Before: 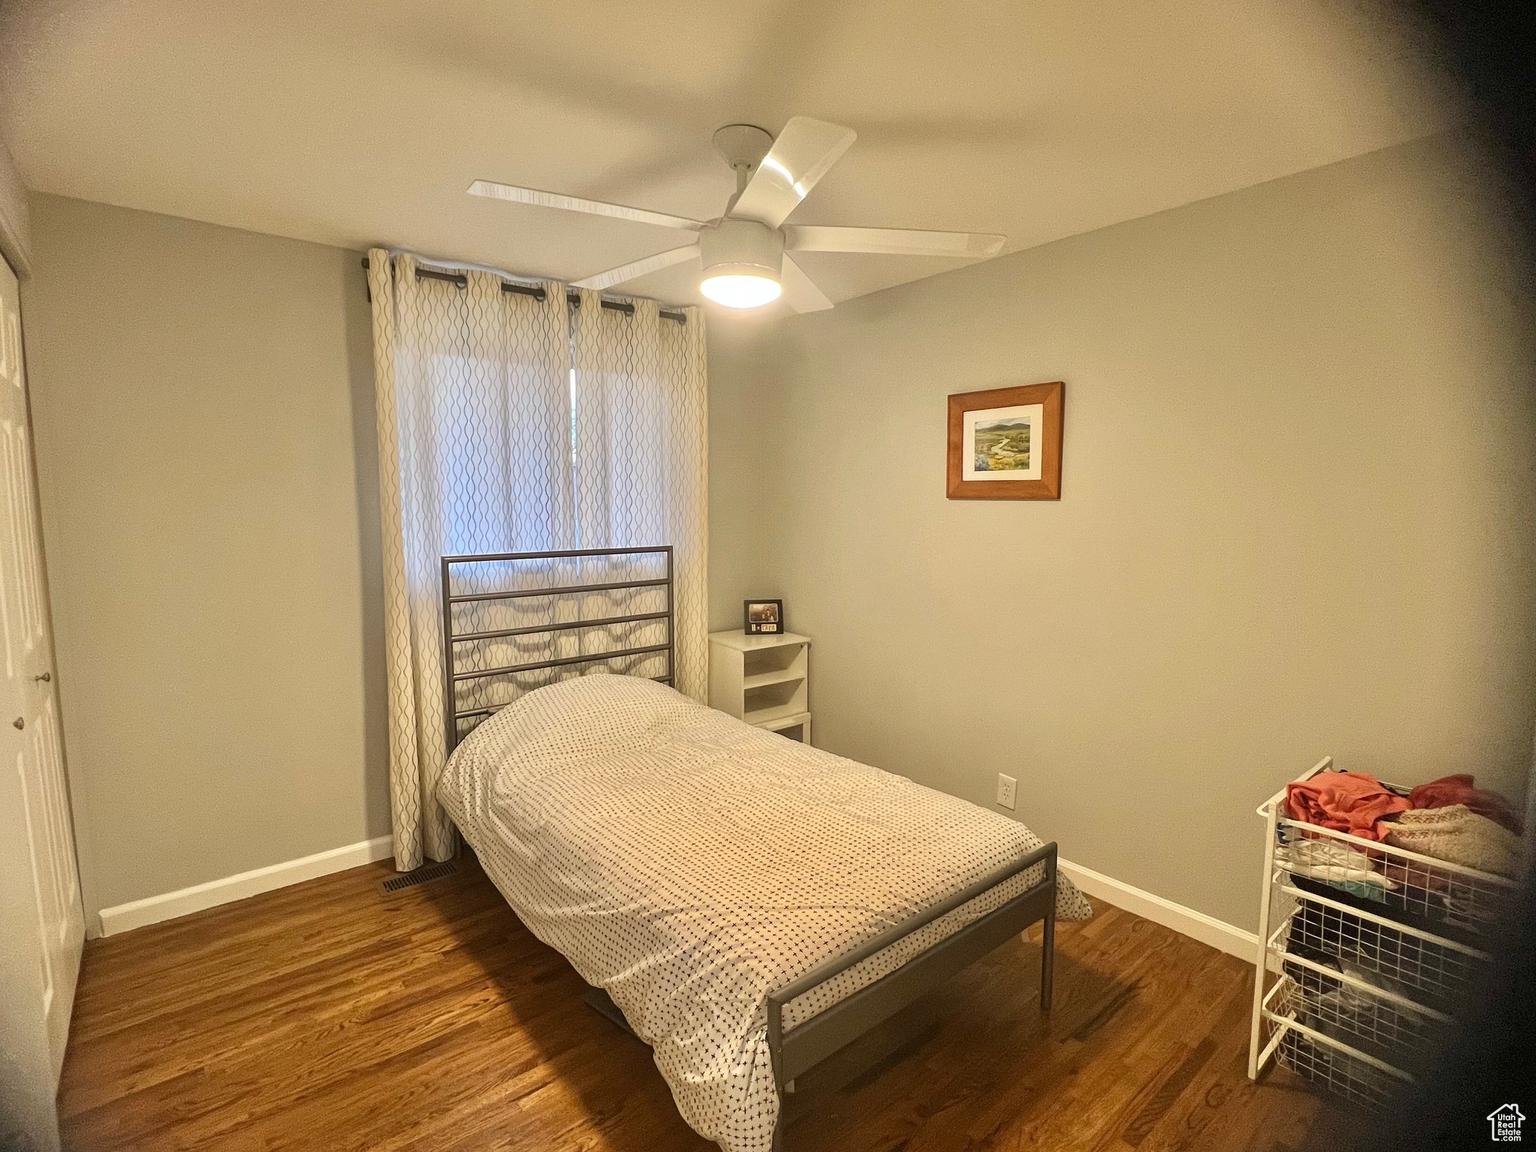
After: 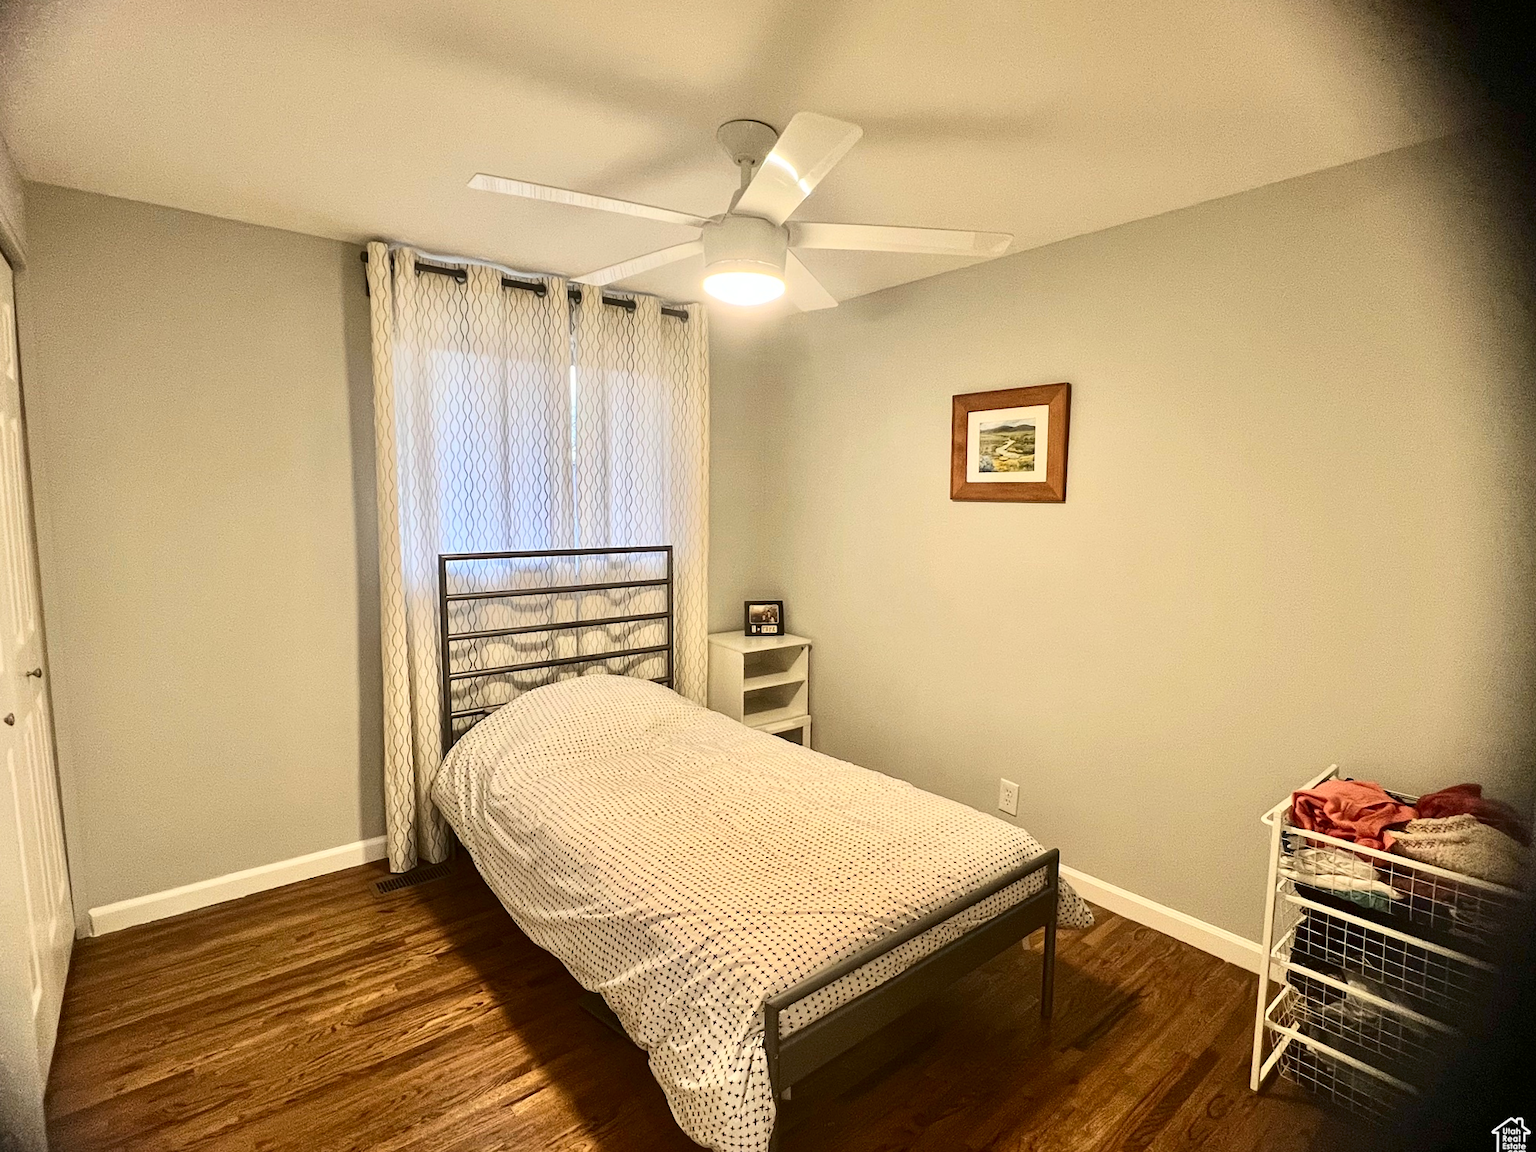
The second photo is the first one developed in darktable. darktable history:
contrast brightness saturation: contrast 0.28
crop and rotate: angle -0.5°
